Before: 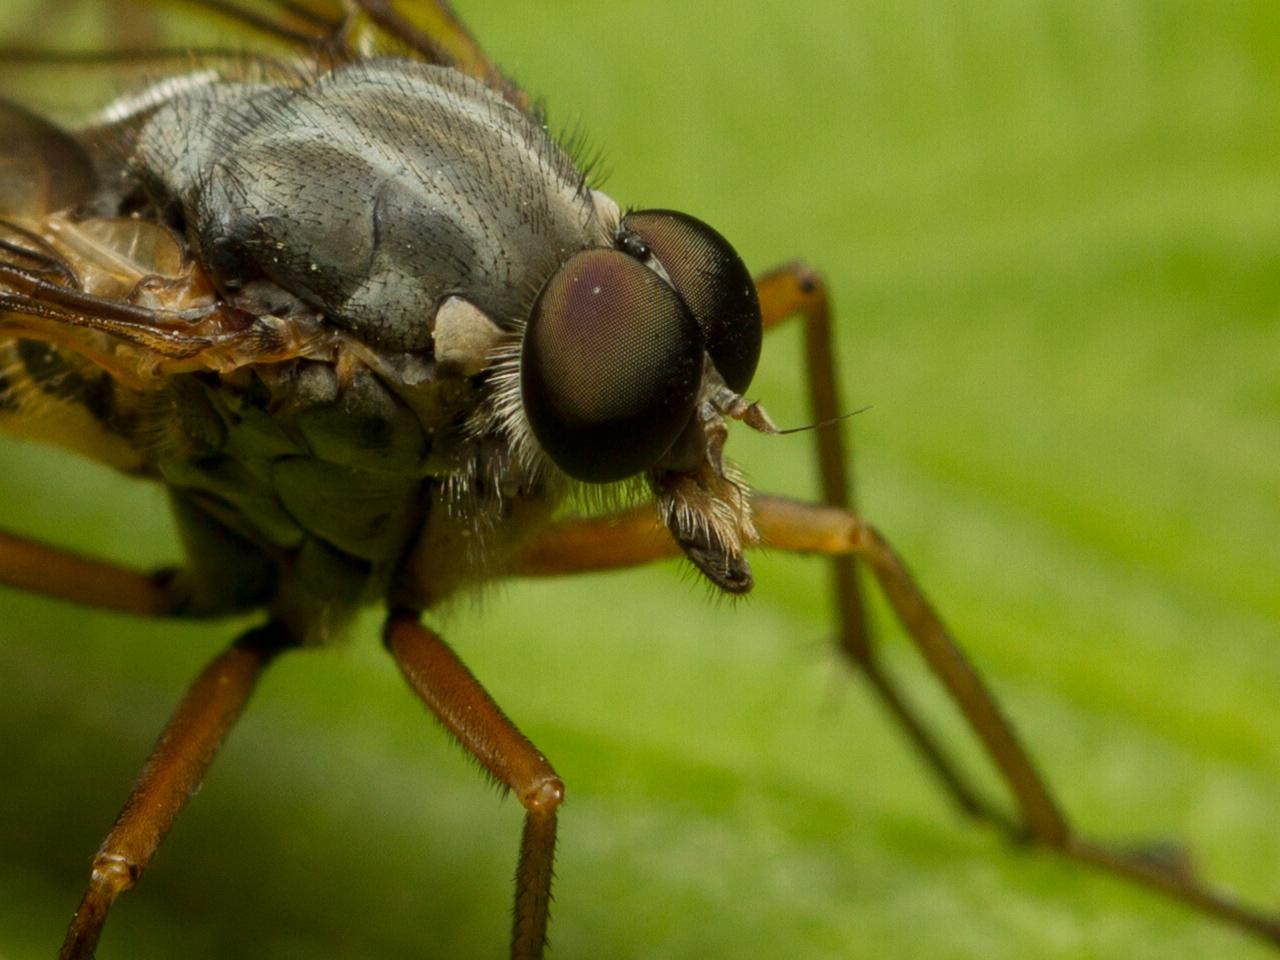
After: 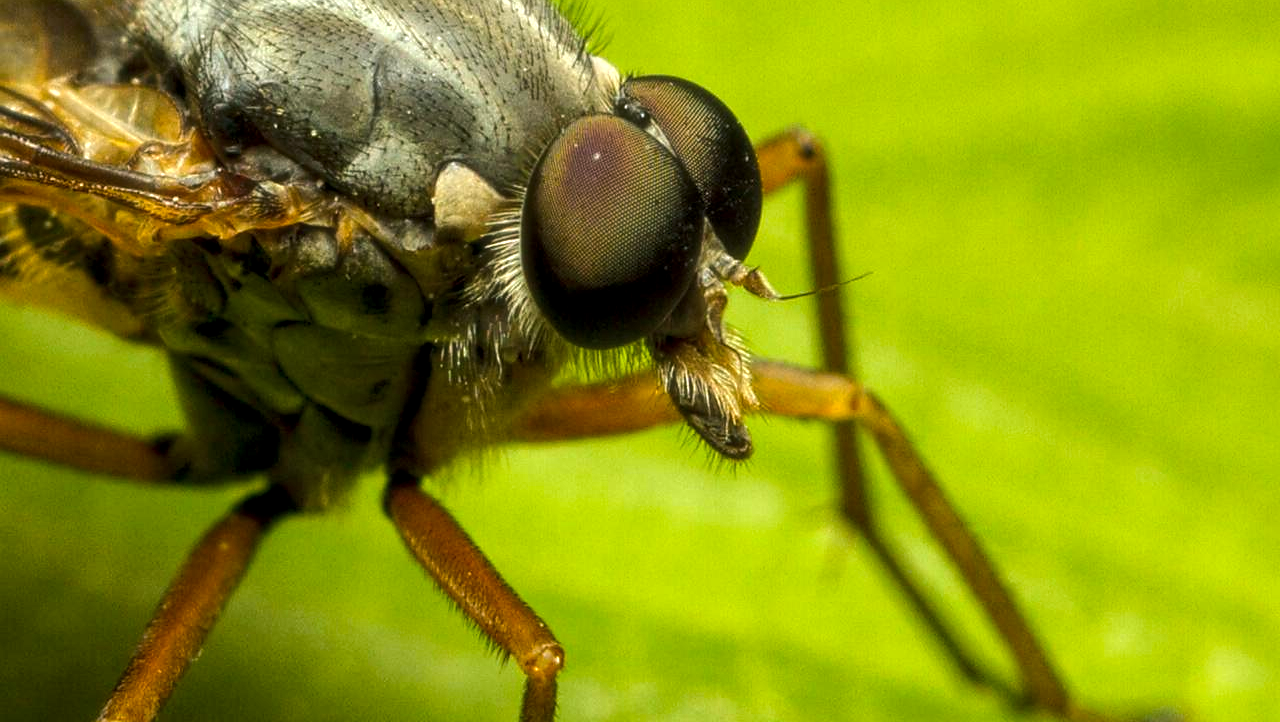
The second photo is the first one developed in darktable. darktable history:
exposure: exposure 0.6 EV, compensate highlight preservation false
haze removal: strength -0.098, compatibility mode true, adaptive false
crop: top 13.984%, bottom 10.747%
contrast brightness saturation: saturation -0.054
color balance rgb: shadows lift › chroma 1.044%, shadows lift › hue 217.42°, linear chroma grading › shadows -7.666%, linear chroma grading › global chroma 9.806%, perceptual saturation grading › global saturation 19.67%, perceptual brilliance grading › highlights 6.849%, perceptual brilliance grading › mid-tones 16.182%, perceptual brilliance grading › shadows -5.375%
sharpen: radius 1.507, amount 0.394, threshold 1.692
local contrast: highlights 96%, shadows 89%, detail 160%, midtone range 0.2
